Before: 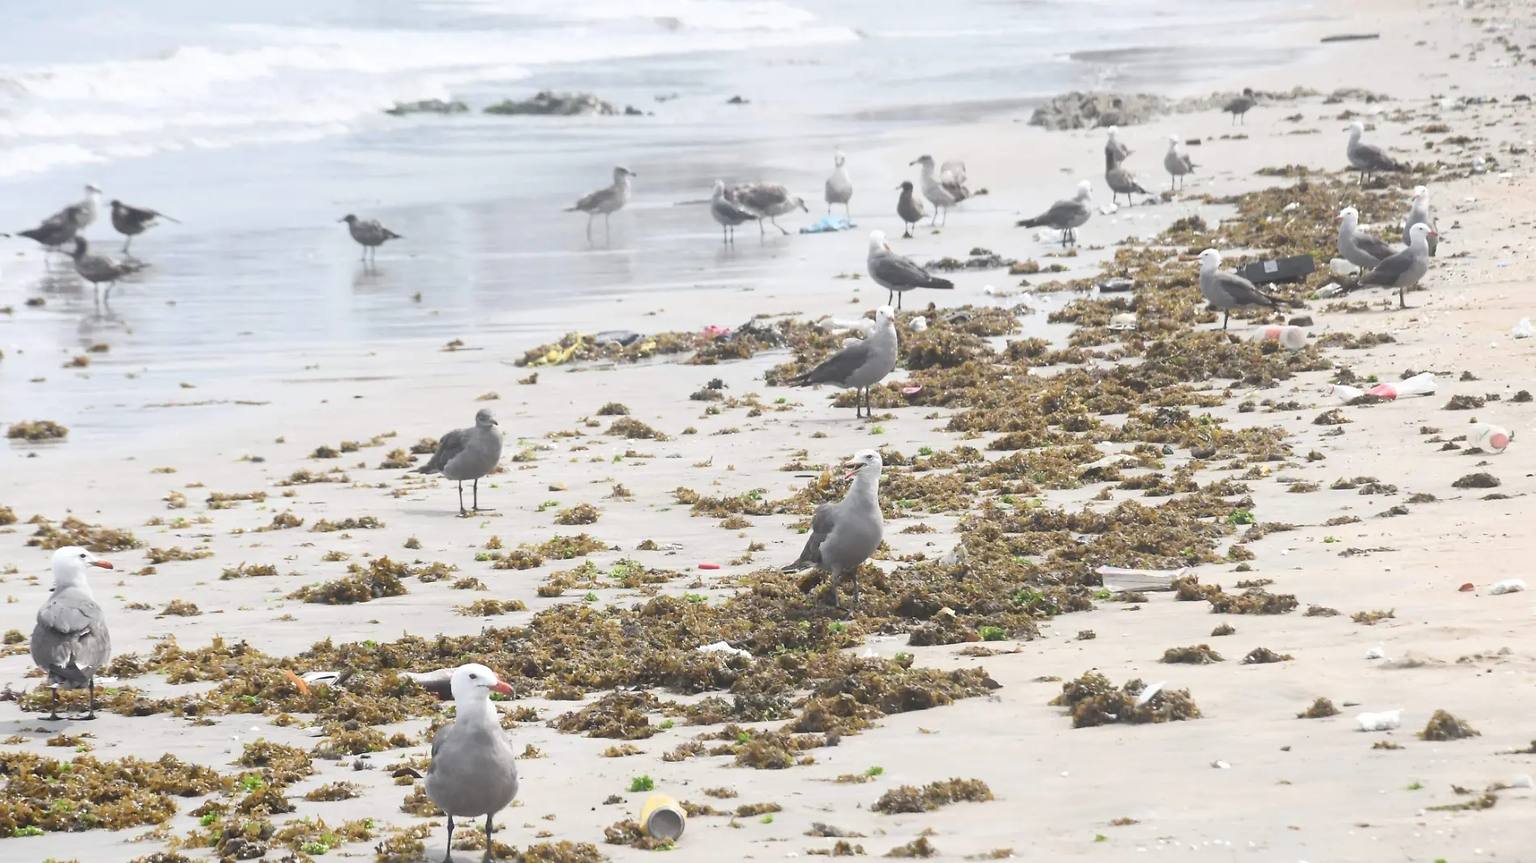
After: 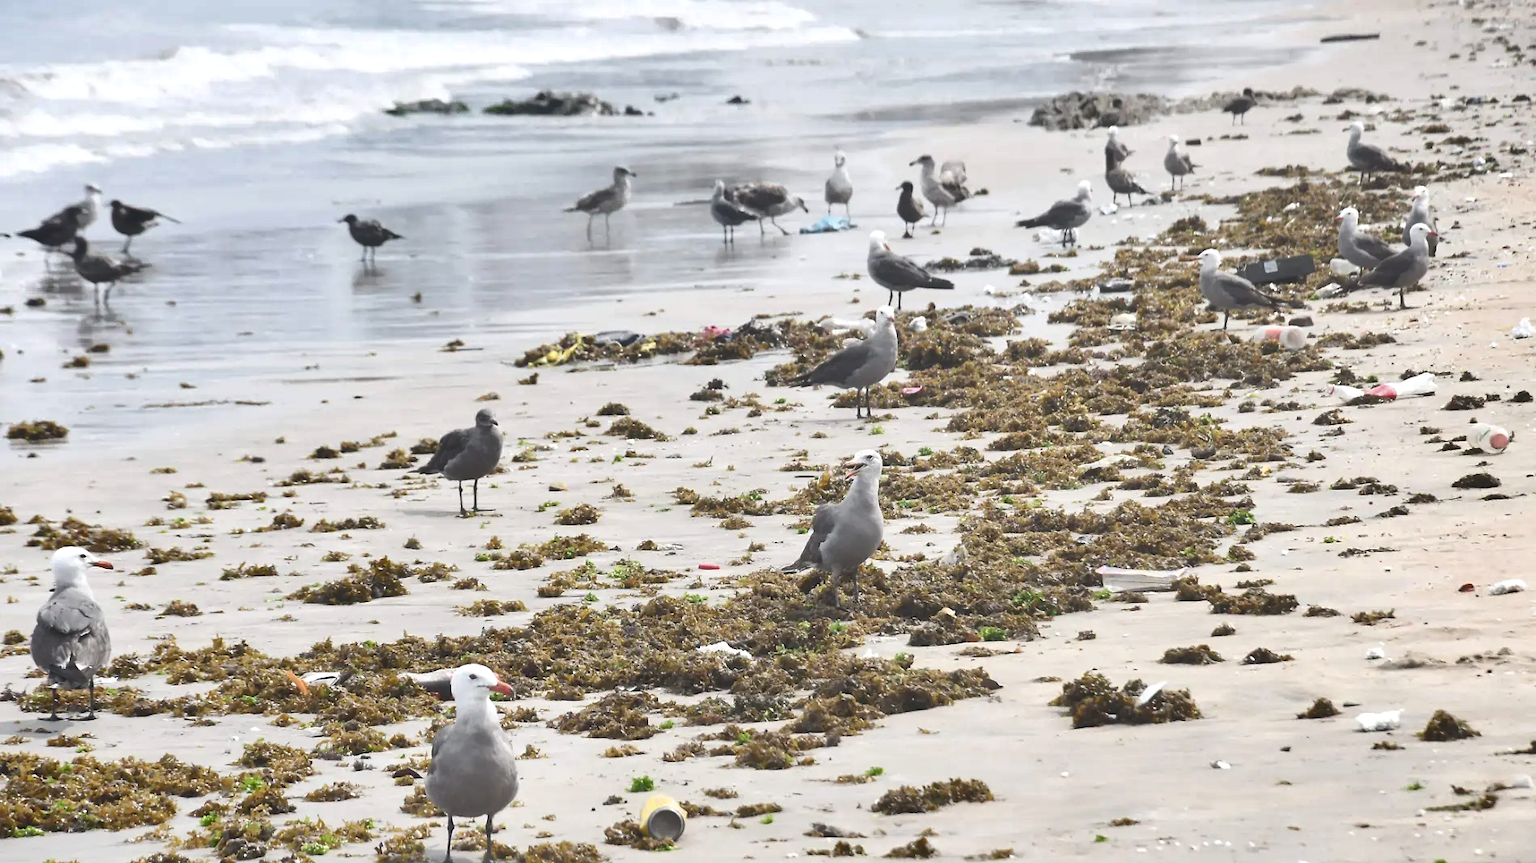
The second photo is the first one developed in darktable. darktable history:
local contrast: mode bilateral grid, contrast 20, coarseness 50, detail 120%, midtone range 0.2
shadows and highlights: white point adjustment 1, soften with gaussian
